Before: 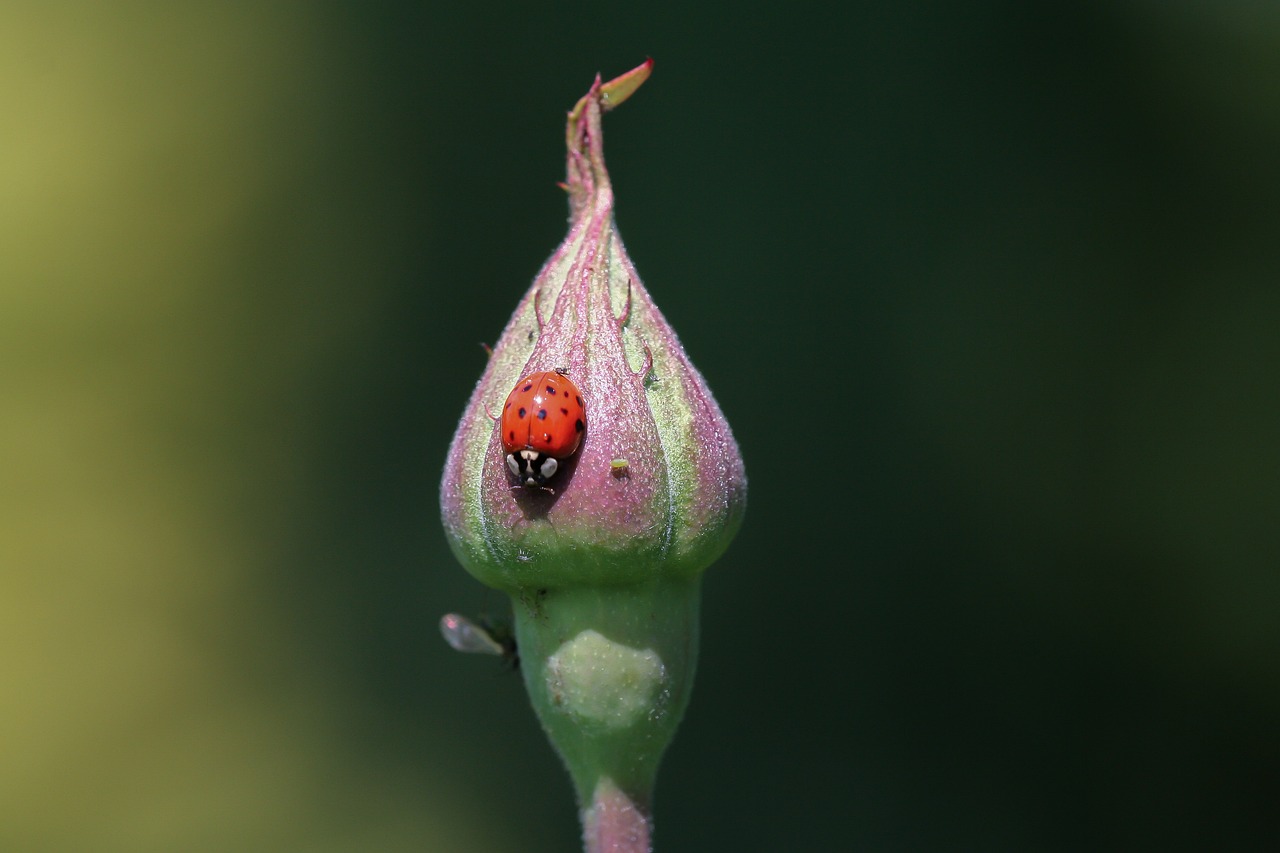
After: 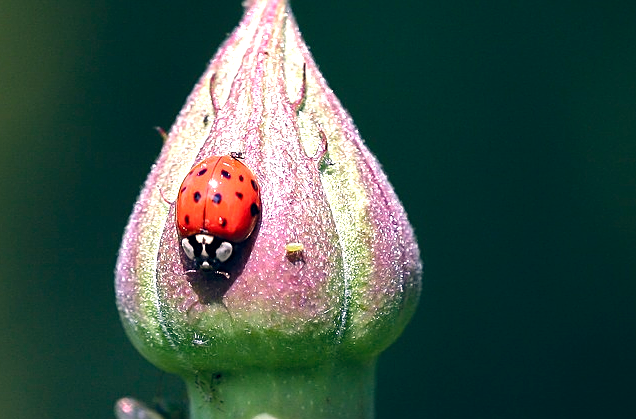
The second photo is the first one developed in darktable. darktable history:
levels: mode automatic, levels [0.062, 0.494, 0.925]
color balance rgb: global offset › chroma 0.066%, global offset › hue 253.34°, perceptual saturation grading › global saturation 13.894%, perceptual saturation grading › highlights -25.127%, perceptual saturation grading › shadows 24.999%, global vibrance 9.835%
local contrast: highlights 100%, shadows 101%, detail 119%, midtone range 0.2
color correction: highlights a* 5.43, highlights b* 5.33, shadows a* -4.67, shadows b* -5.01
tone equalizer: -8 EV -0.414 EV, -7 EV -0.4 EV, -6 EV -0.366 EV, -5 EV -0.209 EV, -3 EV 0.216 EV, -2 EV 0.321 EV, -1 EV 0.413 EV, +0 EV 0.444 EV, edges refinement/feathering 500, mask exposure compensation -1.57 EV, preserve details no
exposure: exposure 0.608 EV, compensate highlight preservation false
sharpen: on, module defaults
crop: left 25.403%, top 25.368%, right 24.885%, bottom 25.451%
